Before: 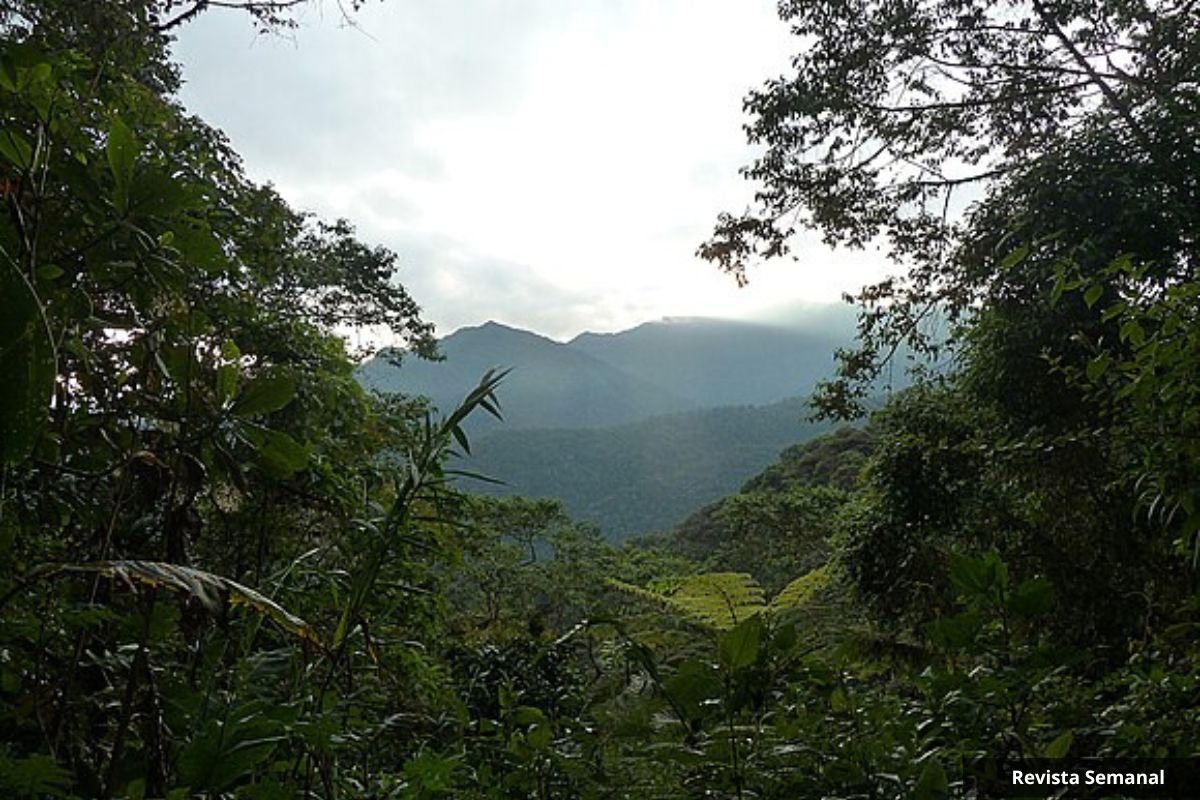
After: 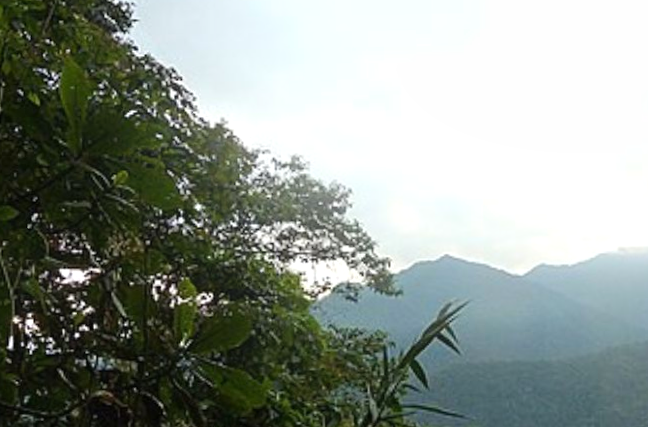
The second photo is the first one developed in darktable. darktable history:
crop and rotate: left 3.047%, top 7.509%, right 42.236%, bottom 37.598%
rotate and perspective: rotation -1°, crop left 0.011, crop right 0.989, crop top 0.025, crop bottom 0.975
exposure: exposure 0.178 EV, compensate exposure bias true, compensate highlight preservation false
bloom: size 13.65%, threshold 98.39%, strength 4.82%
